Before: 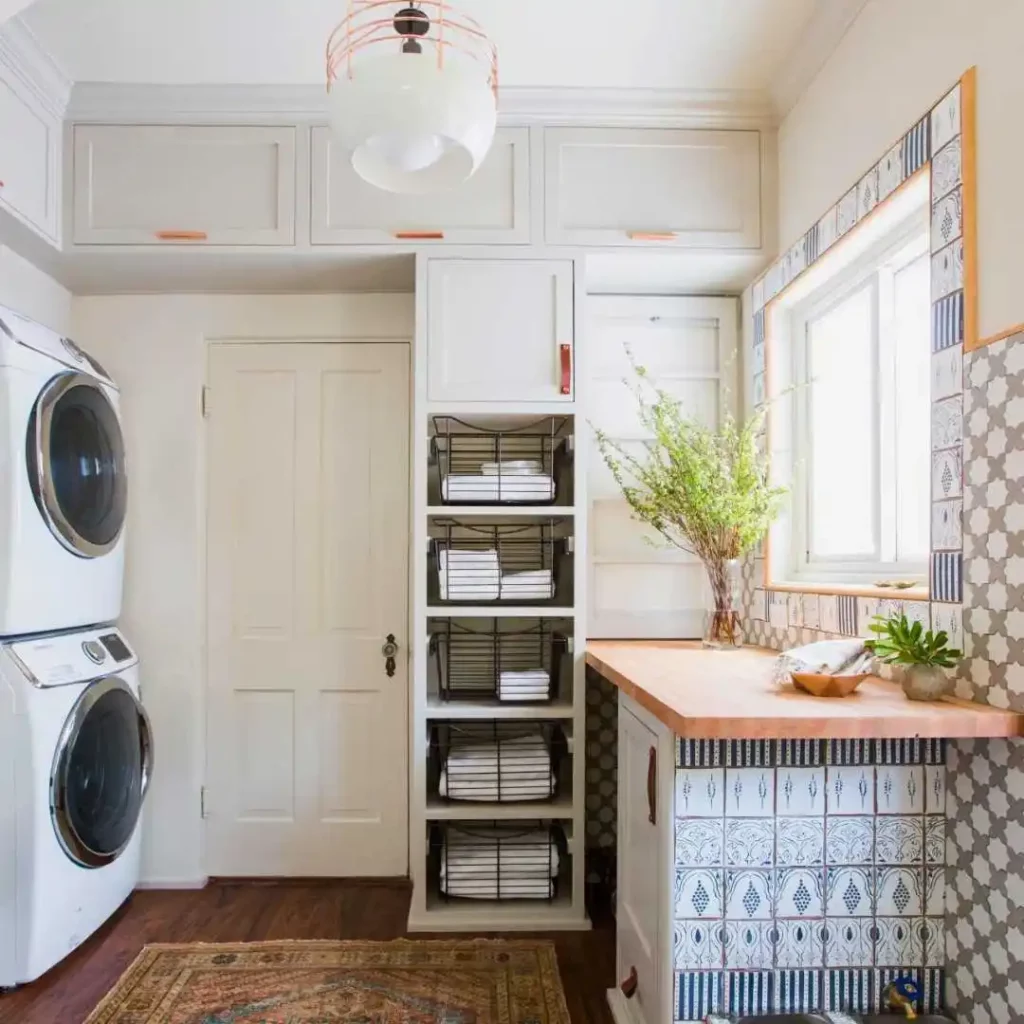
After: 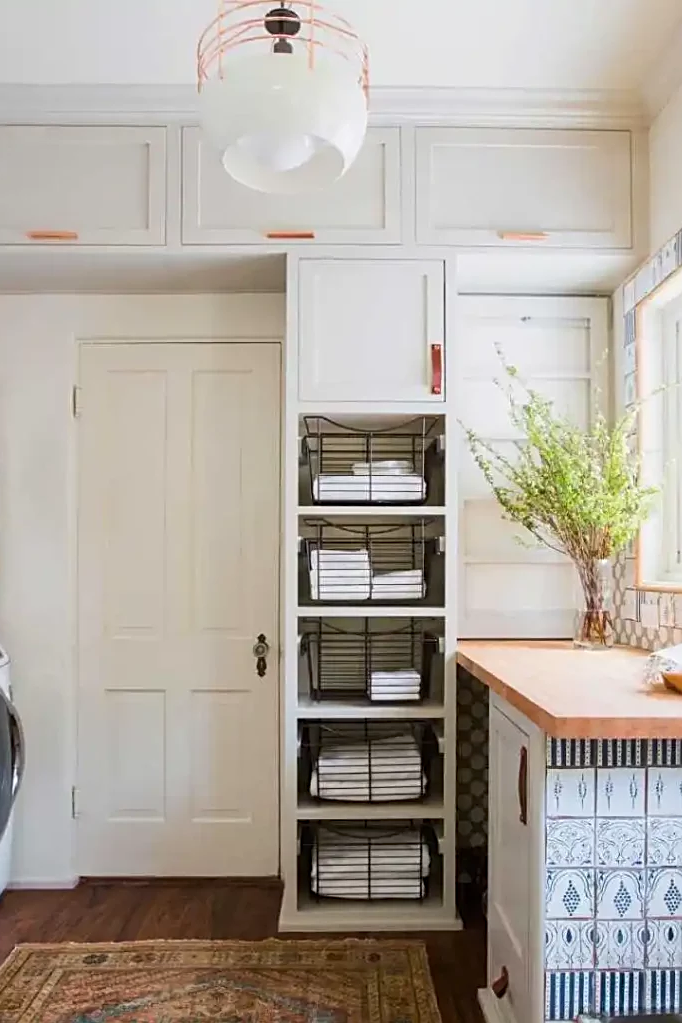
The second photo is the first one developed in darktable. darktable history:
sharpen: on, module defaults
crop and rotate: left 12.61%, right 20.706%
